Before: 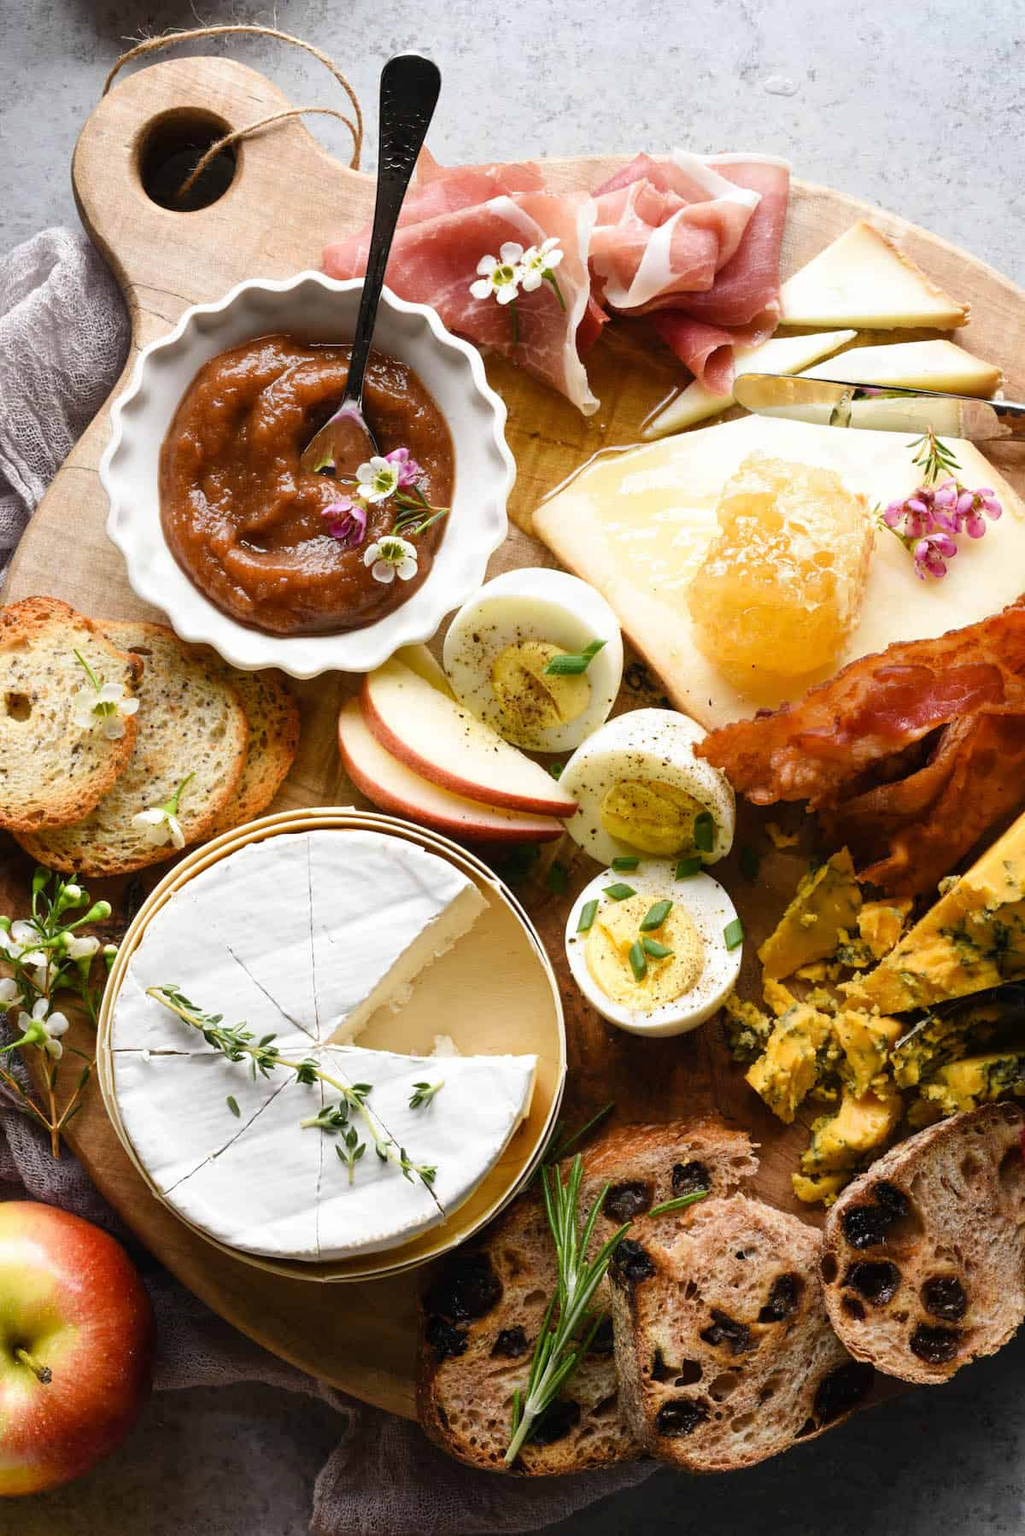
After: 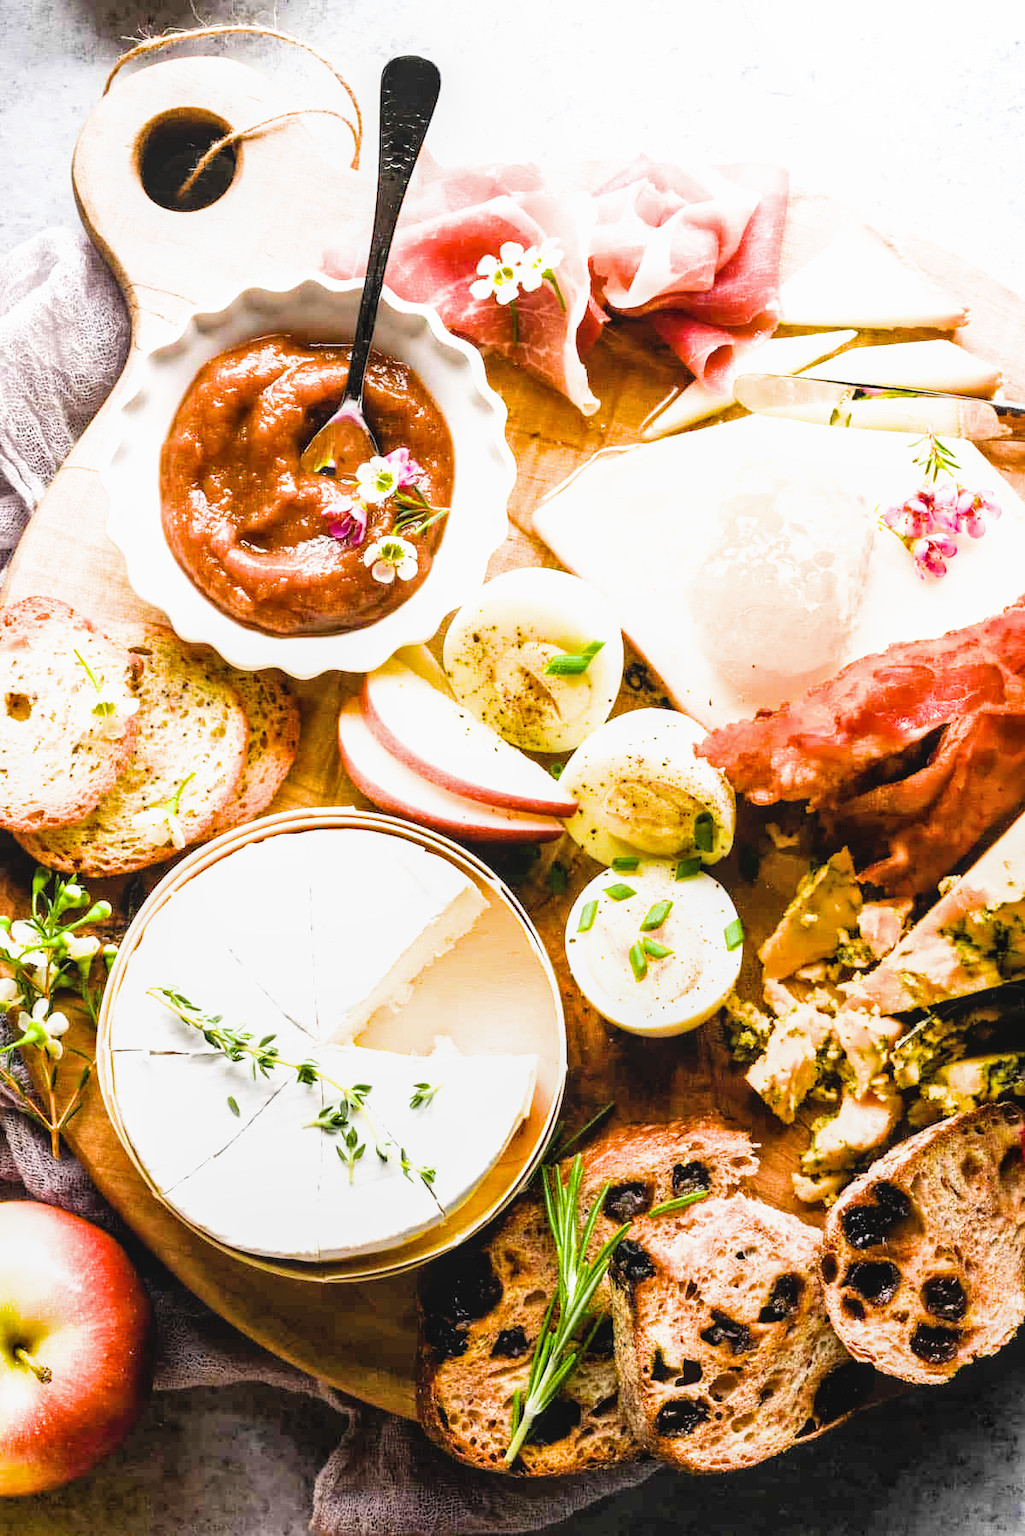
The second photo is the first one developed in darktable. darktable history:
local contrast: detail 110%
color balance rgb: perceptual saturation grading › global saturation 20%, global vibrance 20%
filmic rgb: black relative exposure -5 EV, white relative exposure 3.5 EV, hardness 3.19, contrast 1.2, highlights saturation mix -50%
exposure: black level correction 0, exposure 1.5 EV, compensate highlight preservation false
